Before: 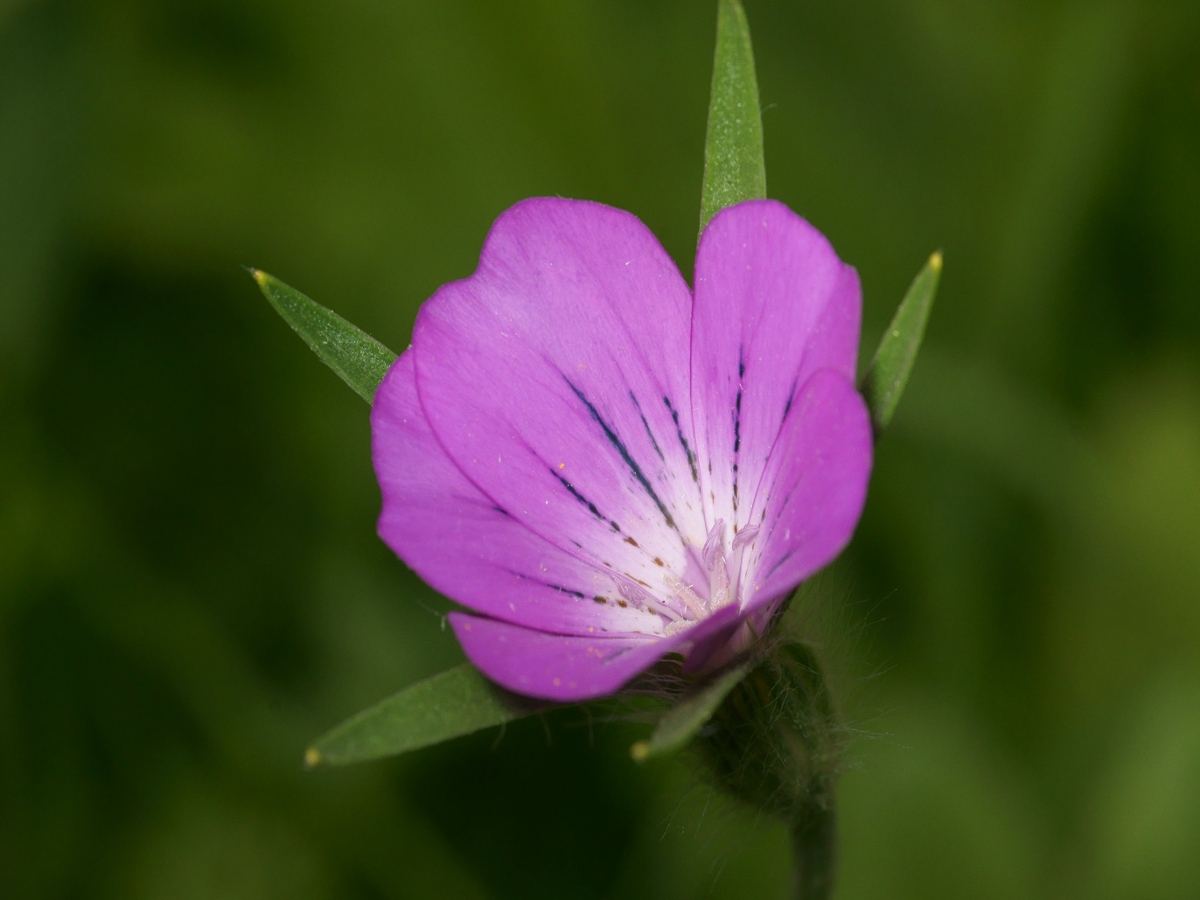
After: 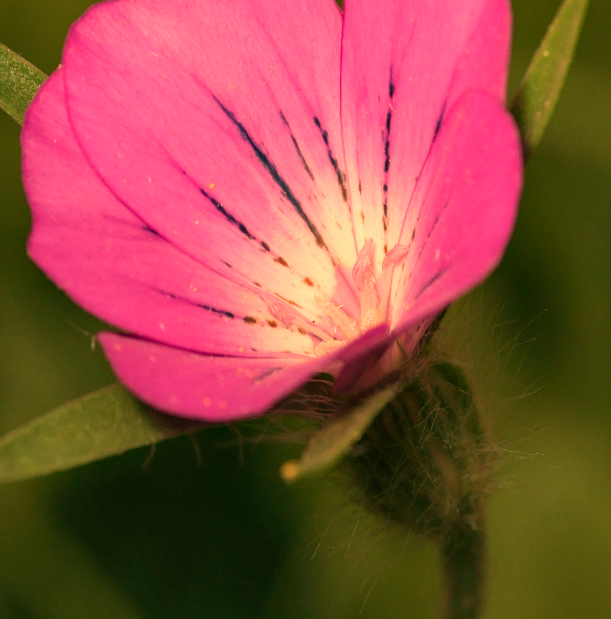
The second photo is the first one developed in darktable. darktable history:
white balance: red 1.467, blue 0.684
shadows and highlights: shadows 37.27, highlights -28.18, soften with gaussian
crop and rotate: left 29.237%, top 31.152%, right 19.807%
haze removal: compatibility mode true, adaptive false
